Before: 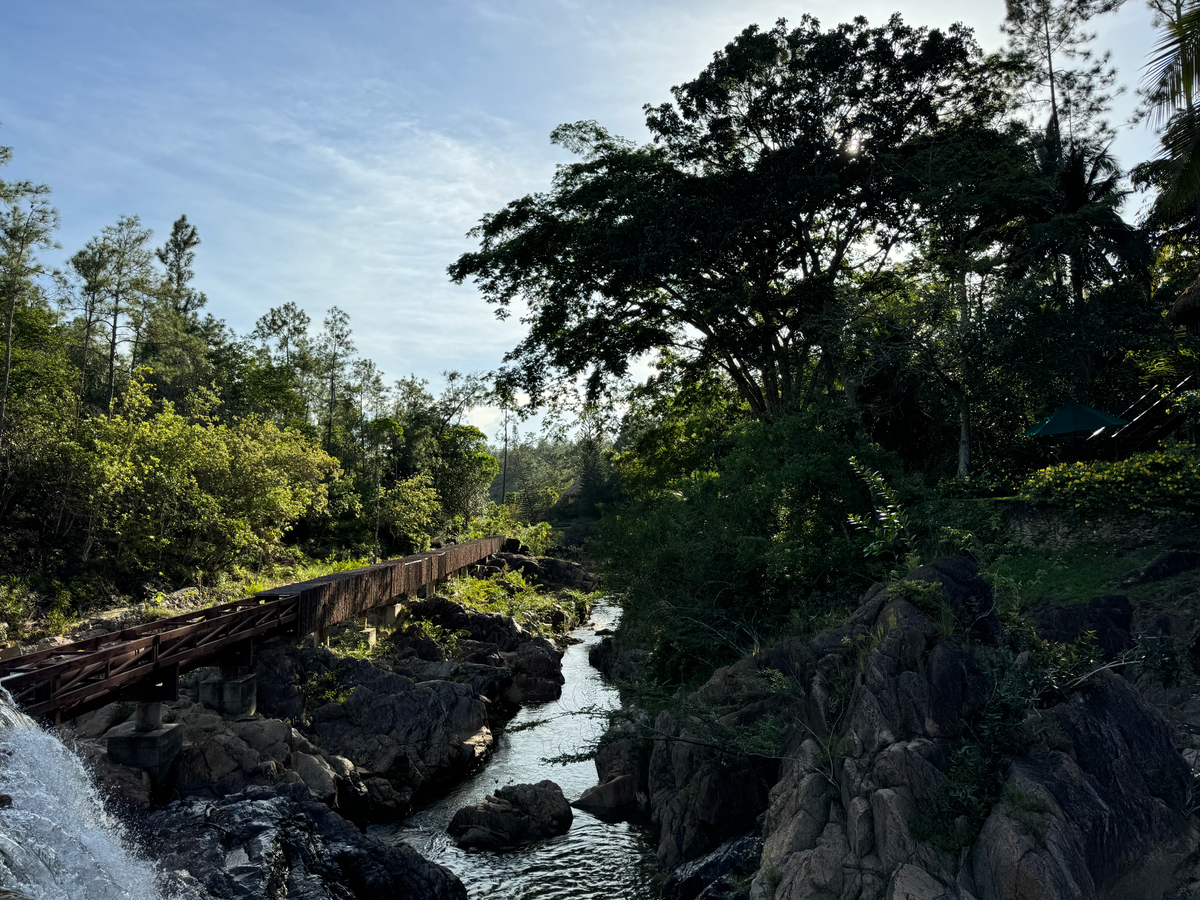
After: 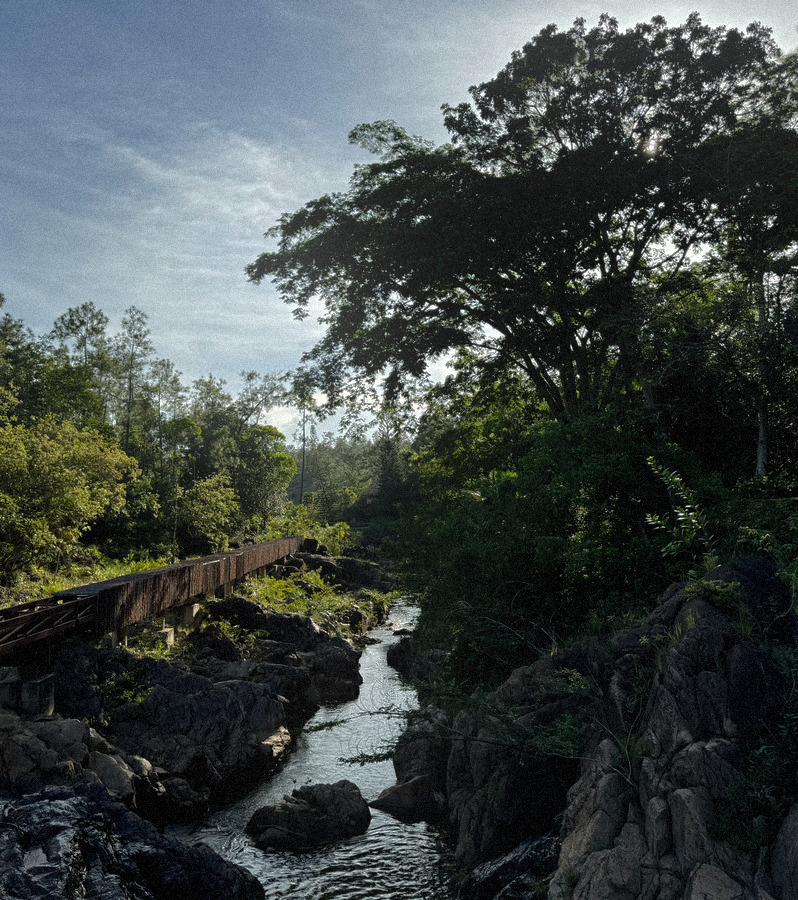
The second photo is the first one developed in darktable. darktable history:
crop: left 16.899%, right 16.556%
base curve: curves: ch0 [(0, 0) (0.826, 0.587) (1, 1)]
bloom: threshold 82.5%, strength 16.25%
shadows and highlights: shadows 20.91, highlights -82.73, soften with gaussian
grain: mid-tones bias 0%
